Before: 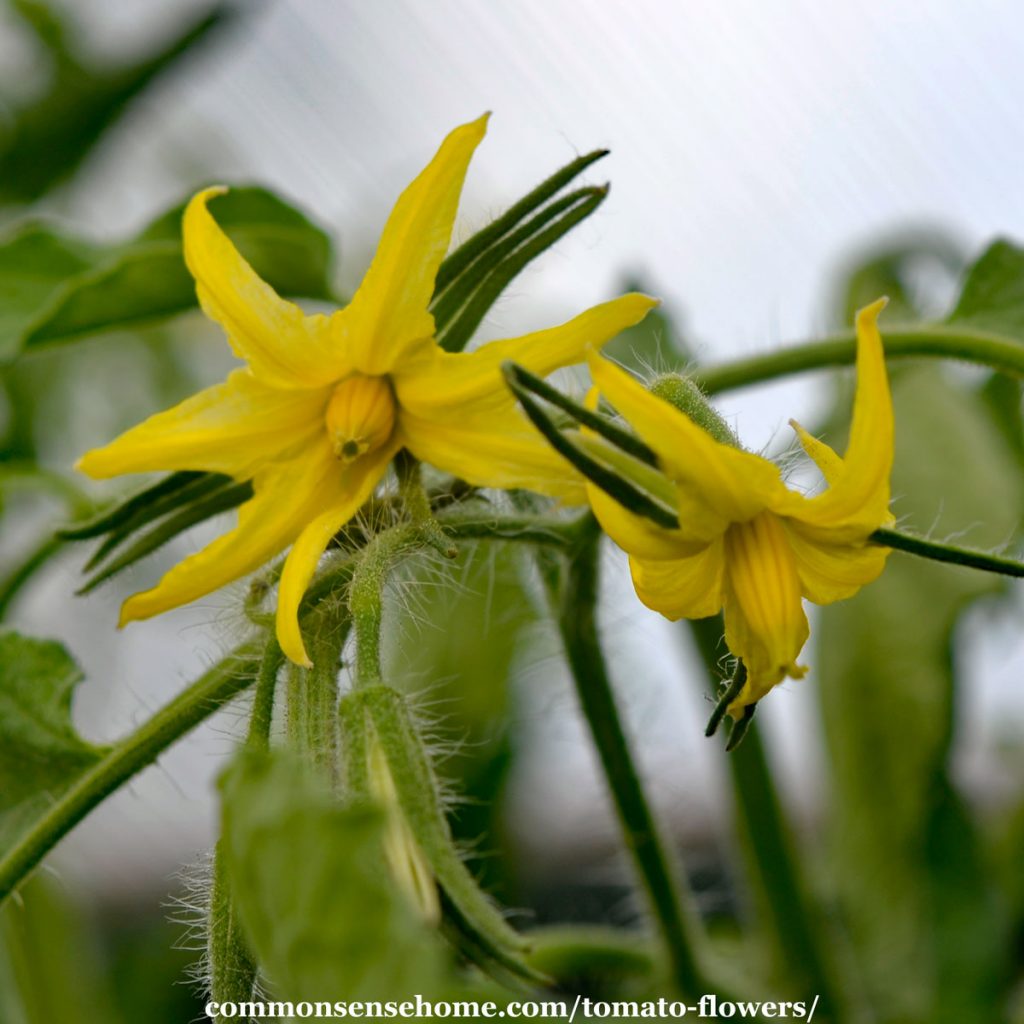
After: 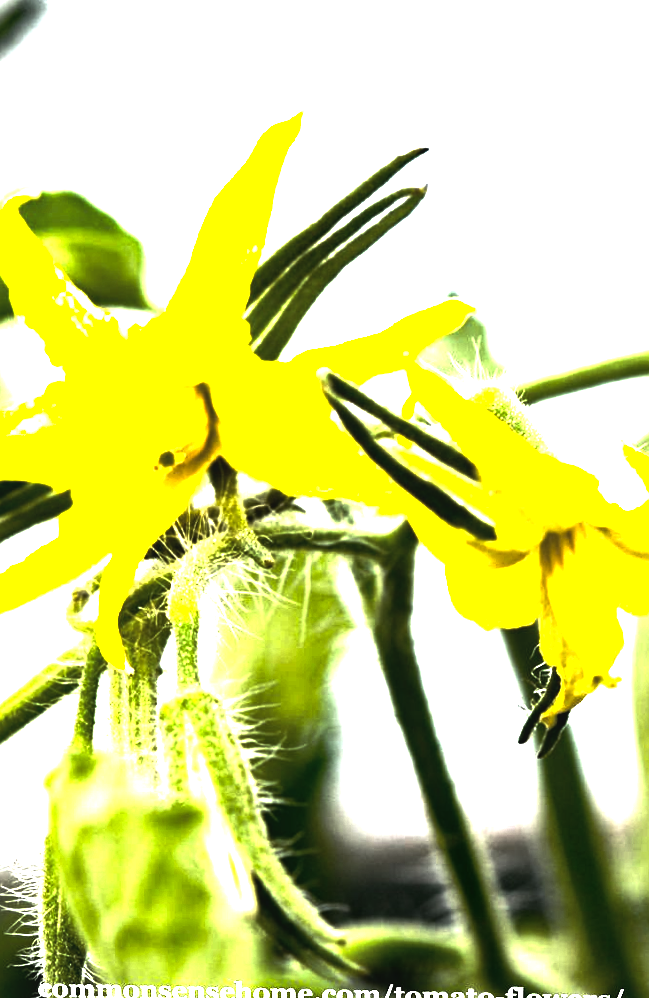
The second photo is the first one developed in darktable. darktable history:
tone curve: curves: ch0 [(0, 0) (0.765, 0.349) (1, 1)], color space Lab, linked channels, preserve colors none
rotate and perspective: rotation 0.074°, lens shift (vertical) 0.096, lens shift (horizontal) -0.041, crop left 0.043, crop right 0.952, crop top 0.024, crop bottom 0.979
exposure: exposure 3 EV, compensate highlight preservation false
base curve: curves: ch0 [(0, 0.024) (0.055, 0.065) (0.121, 0.166) (0.236, 0.319) (0.693, 0.726) (1, 1)], preserve colors none
crop and rotate: left 15.446%, right 17.836%
contrast brightness saturation: contrast -0.1, brightness 0.05, saturation 0.08
local contrast: mode bilateral grid, contrast 20, coarseness 50, detail 150%, midtone range 0.2
